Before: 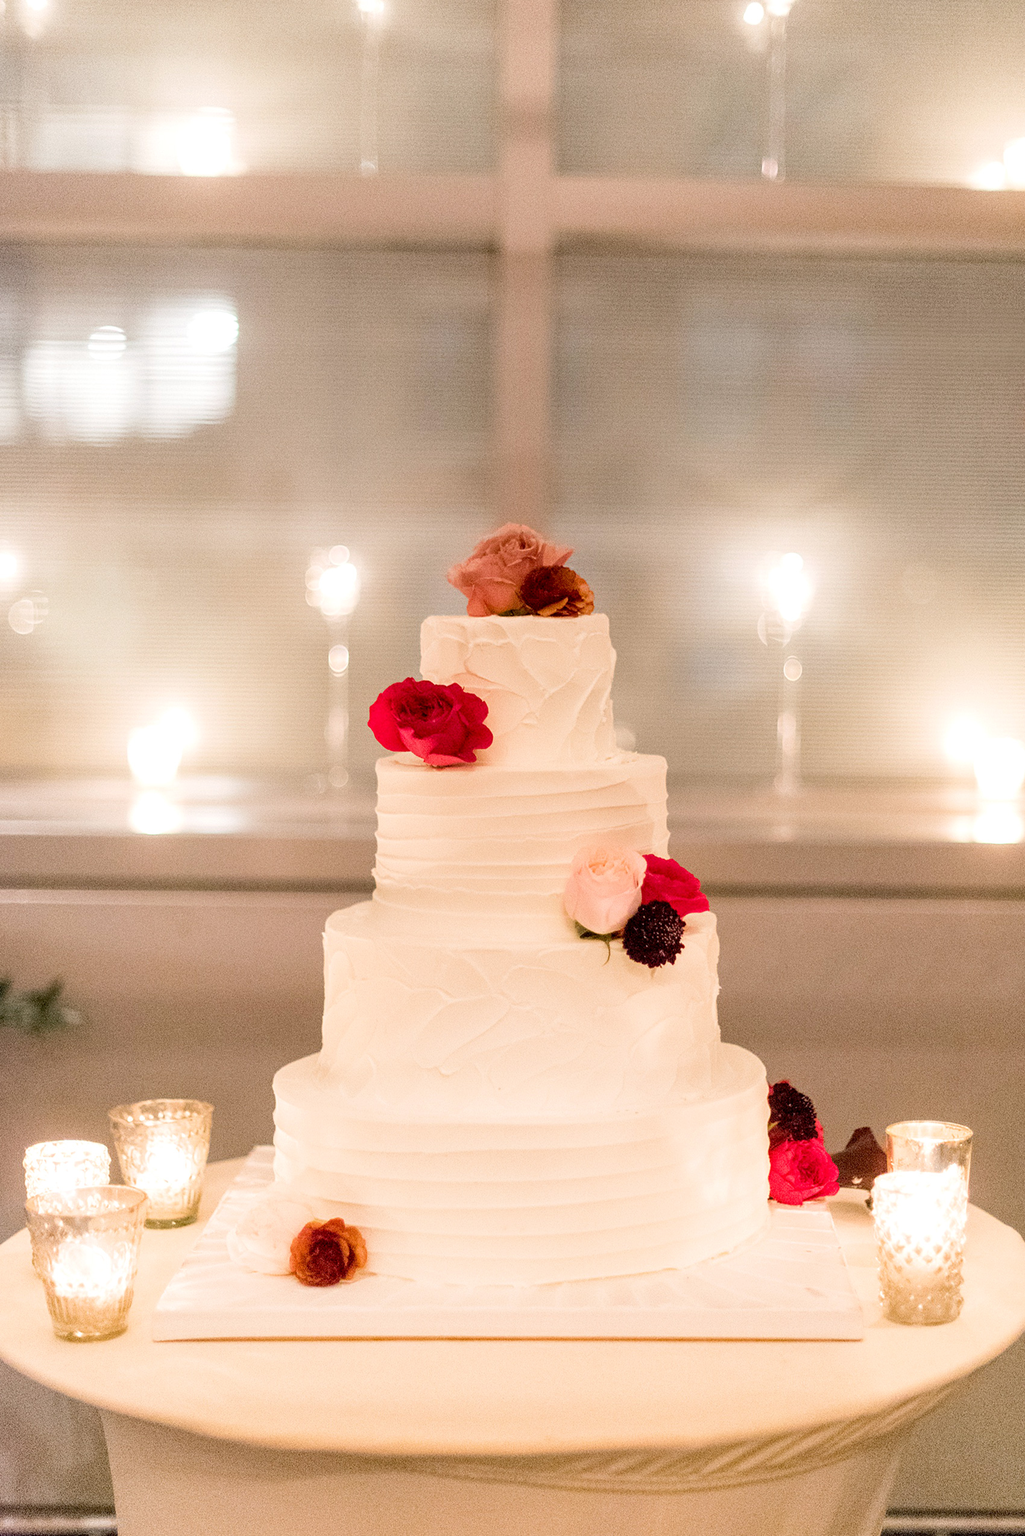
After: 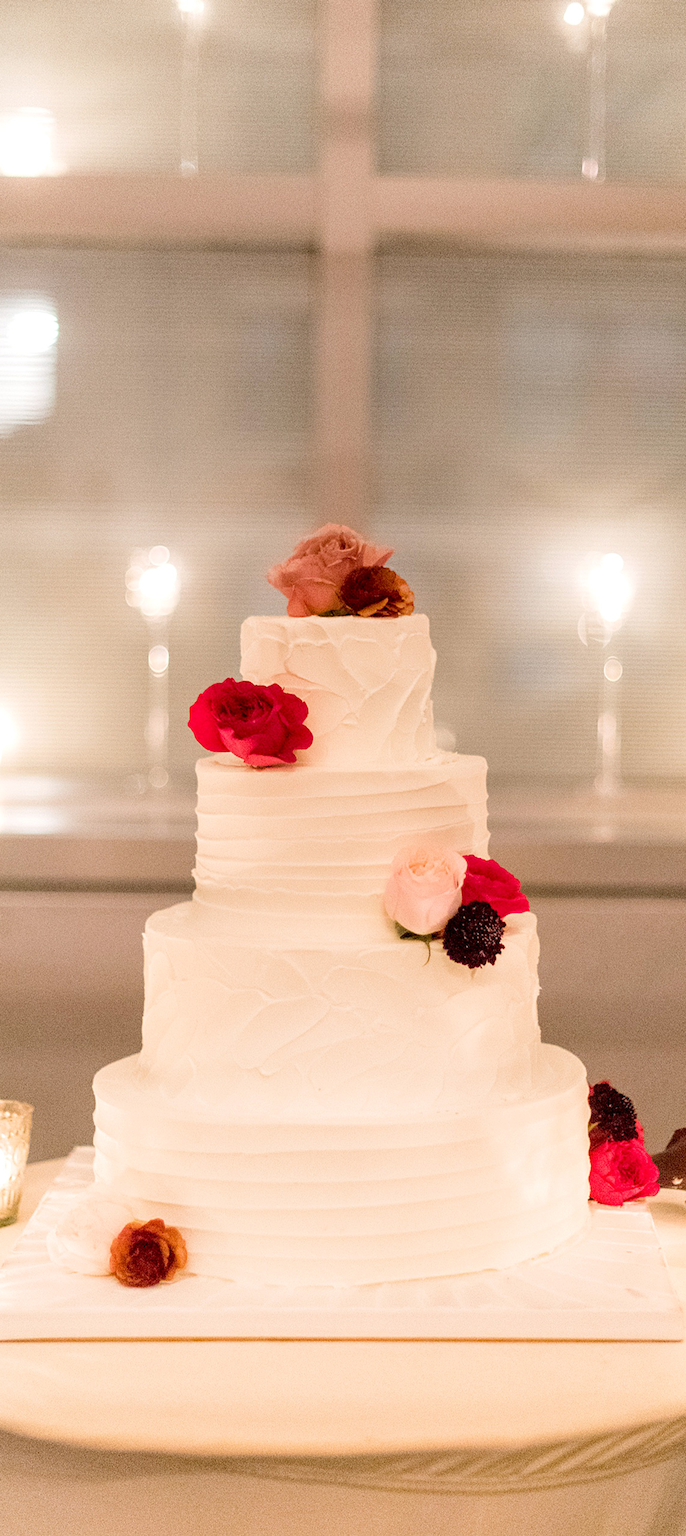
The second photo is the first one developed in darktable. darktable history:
crop and rotate: left 17.702%, right 15.325%
